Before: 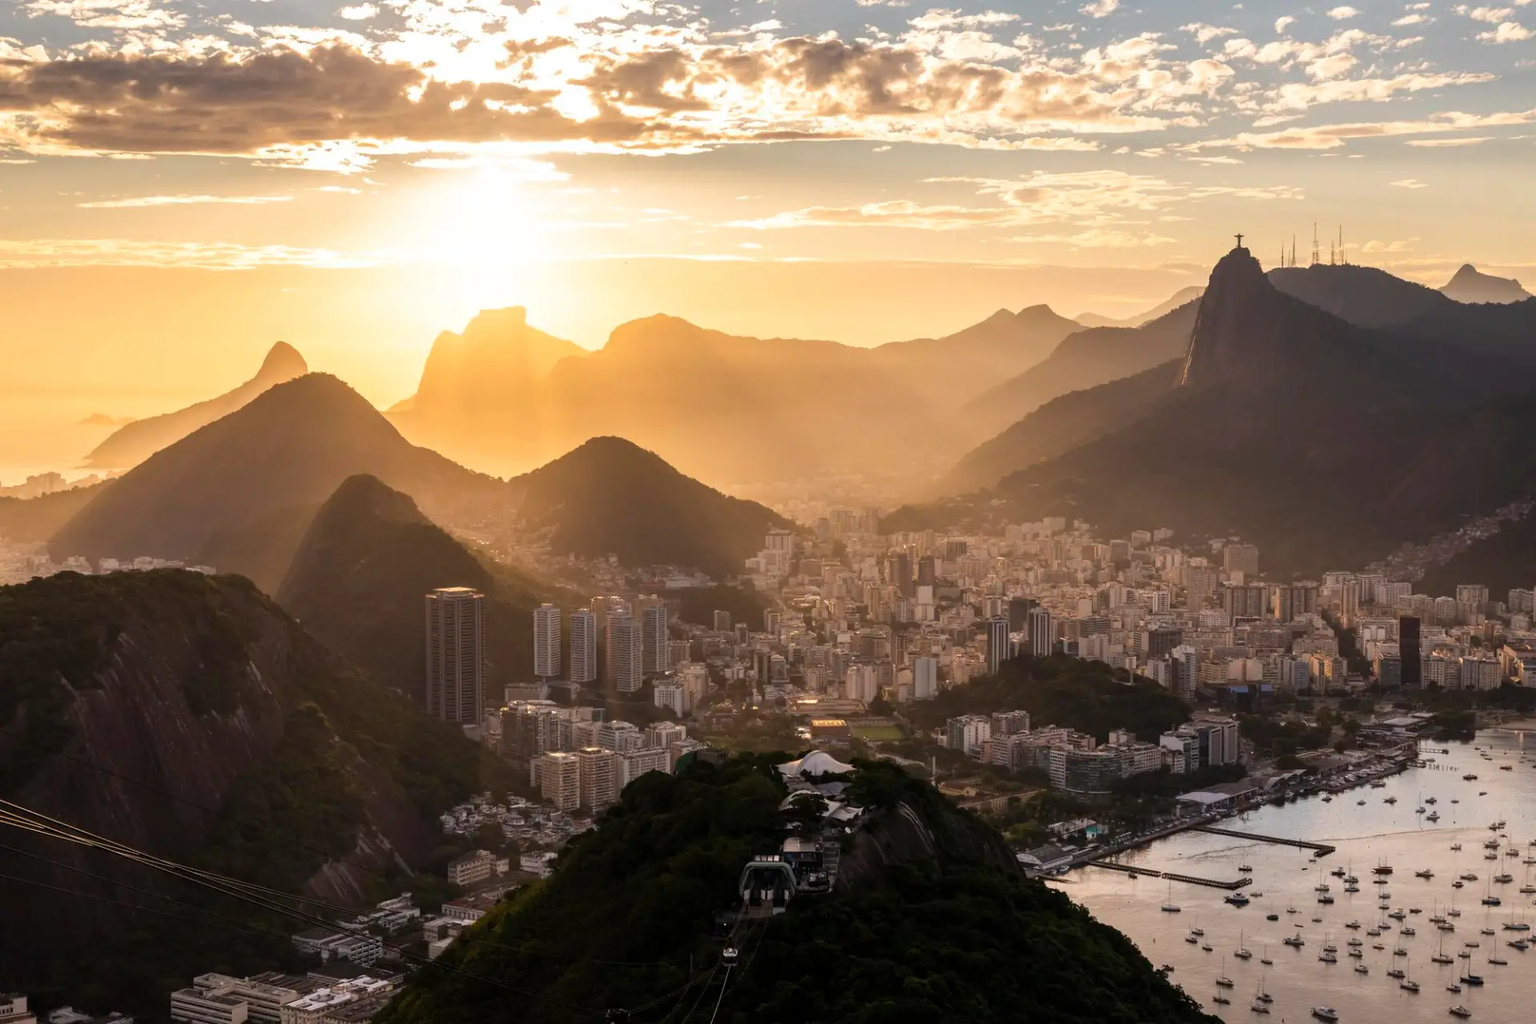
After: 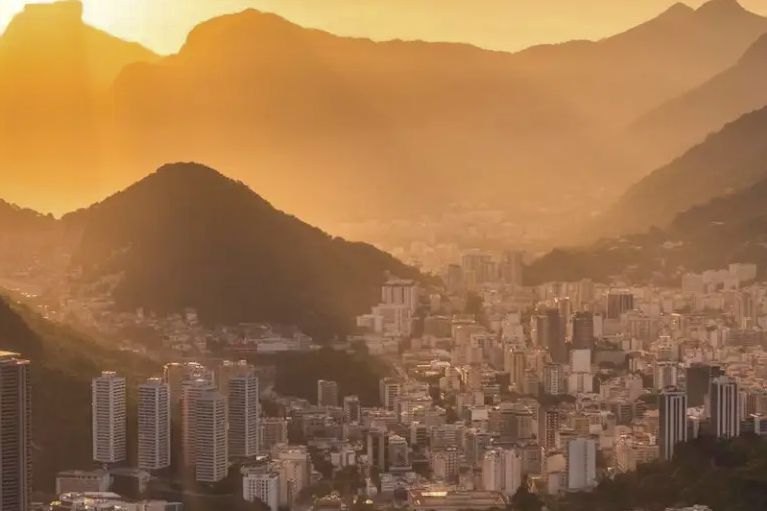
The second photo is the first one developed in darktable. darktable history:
shadows and highlights: shadows 40, highlights -60
crop: left 30%, top 30%, right 30%, bottom 30%
